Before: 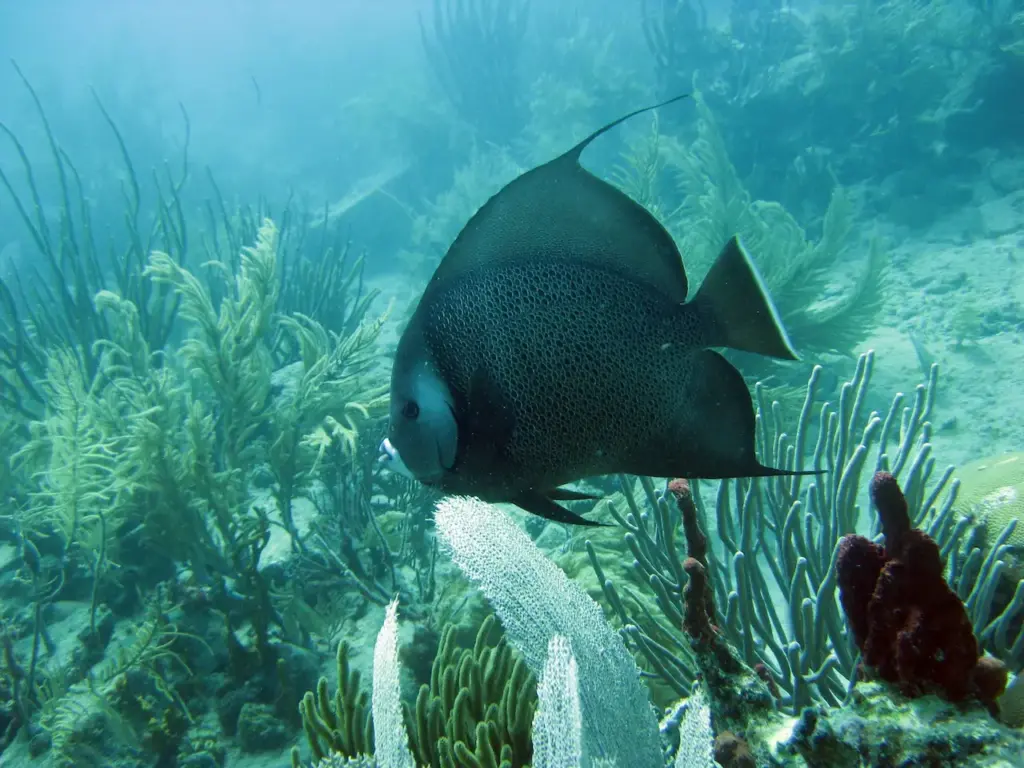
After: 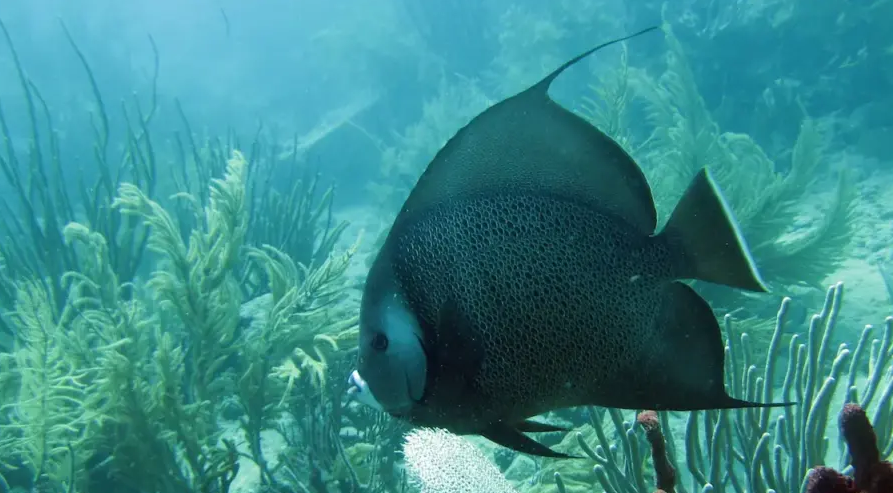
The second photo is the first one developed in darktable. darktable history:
crop: left 3.103%, top 8.963%, right 9.666%, bottom 26.753%
